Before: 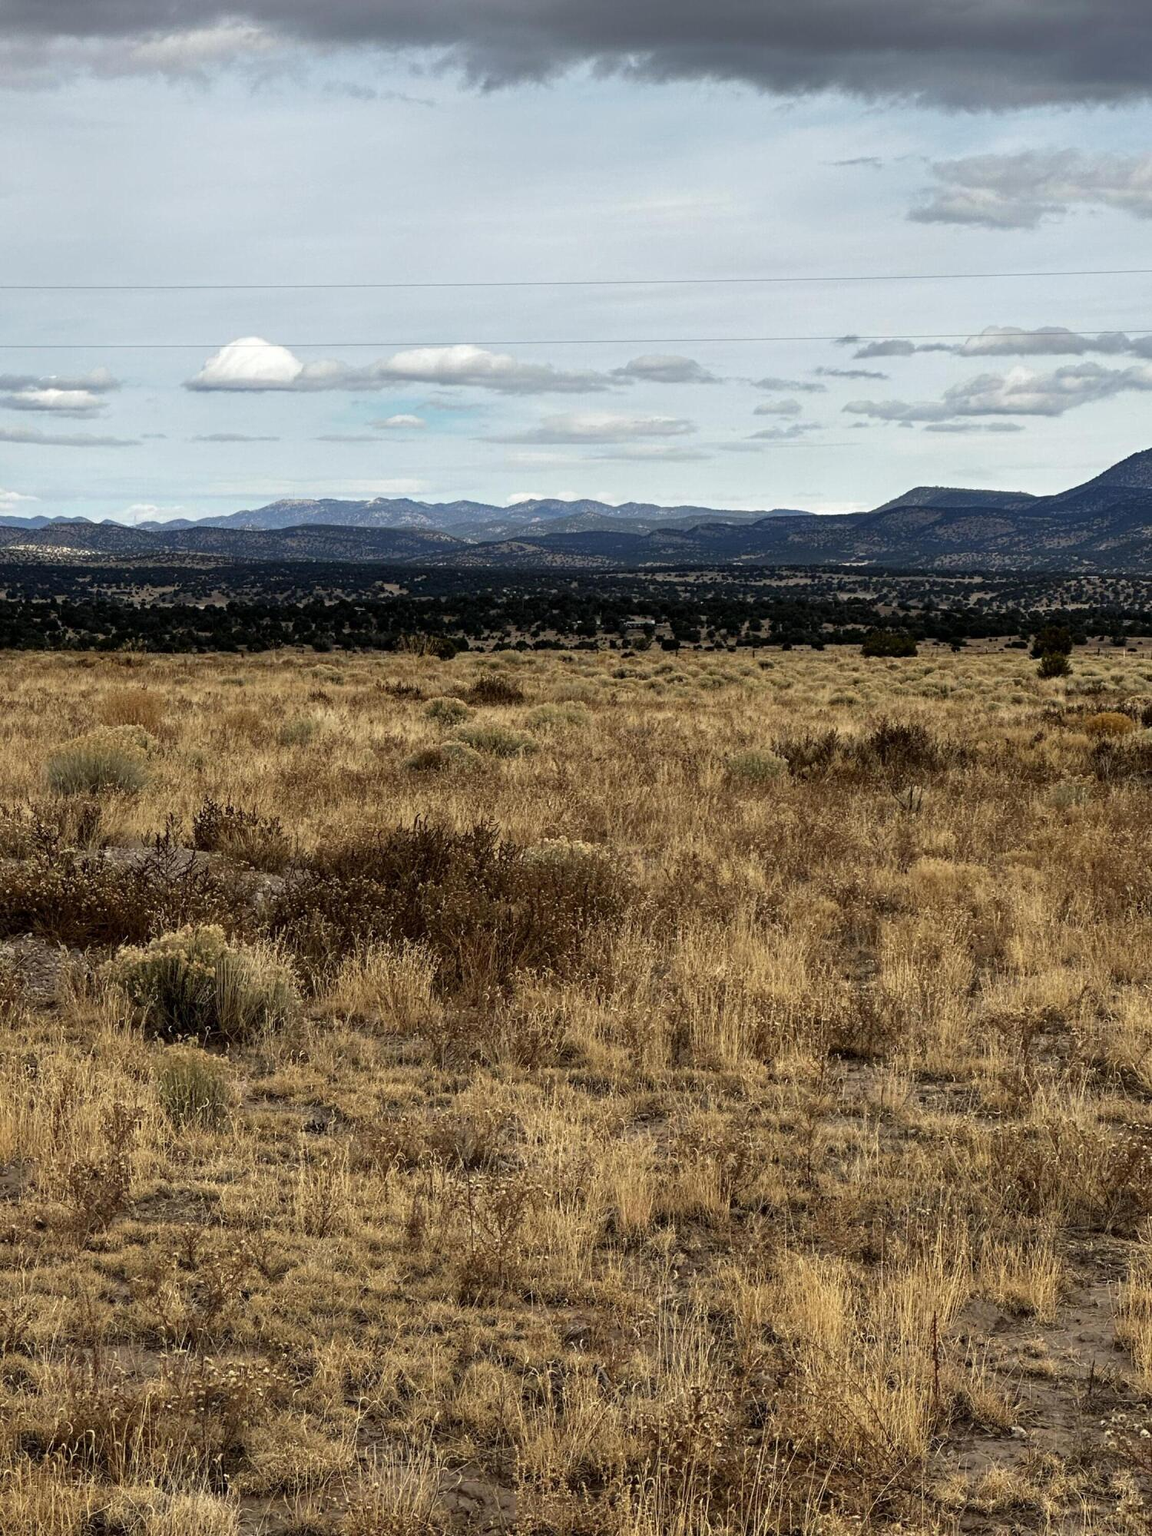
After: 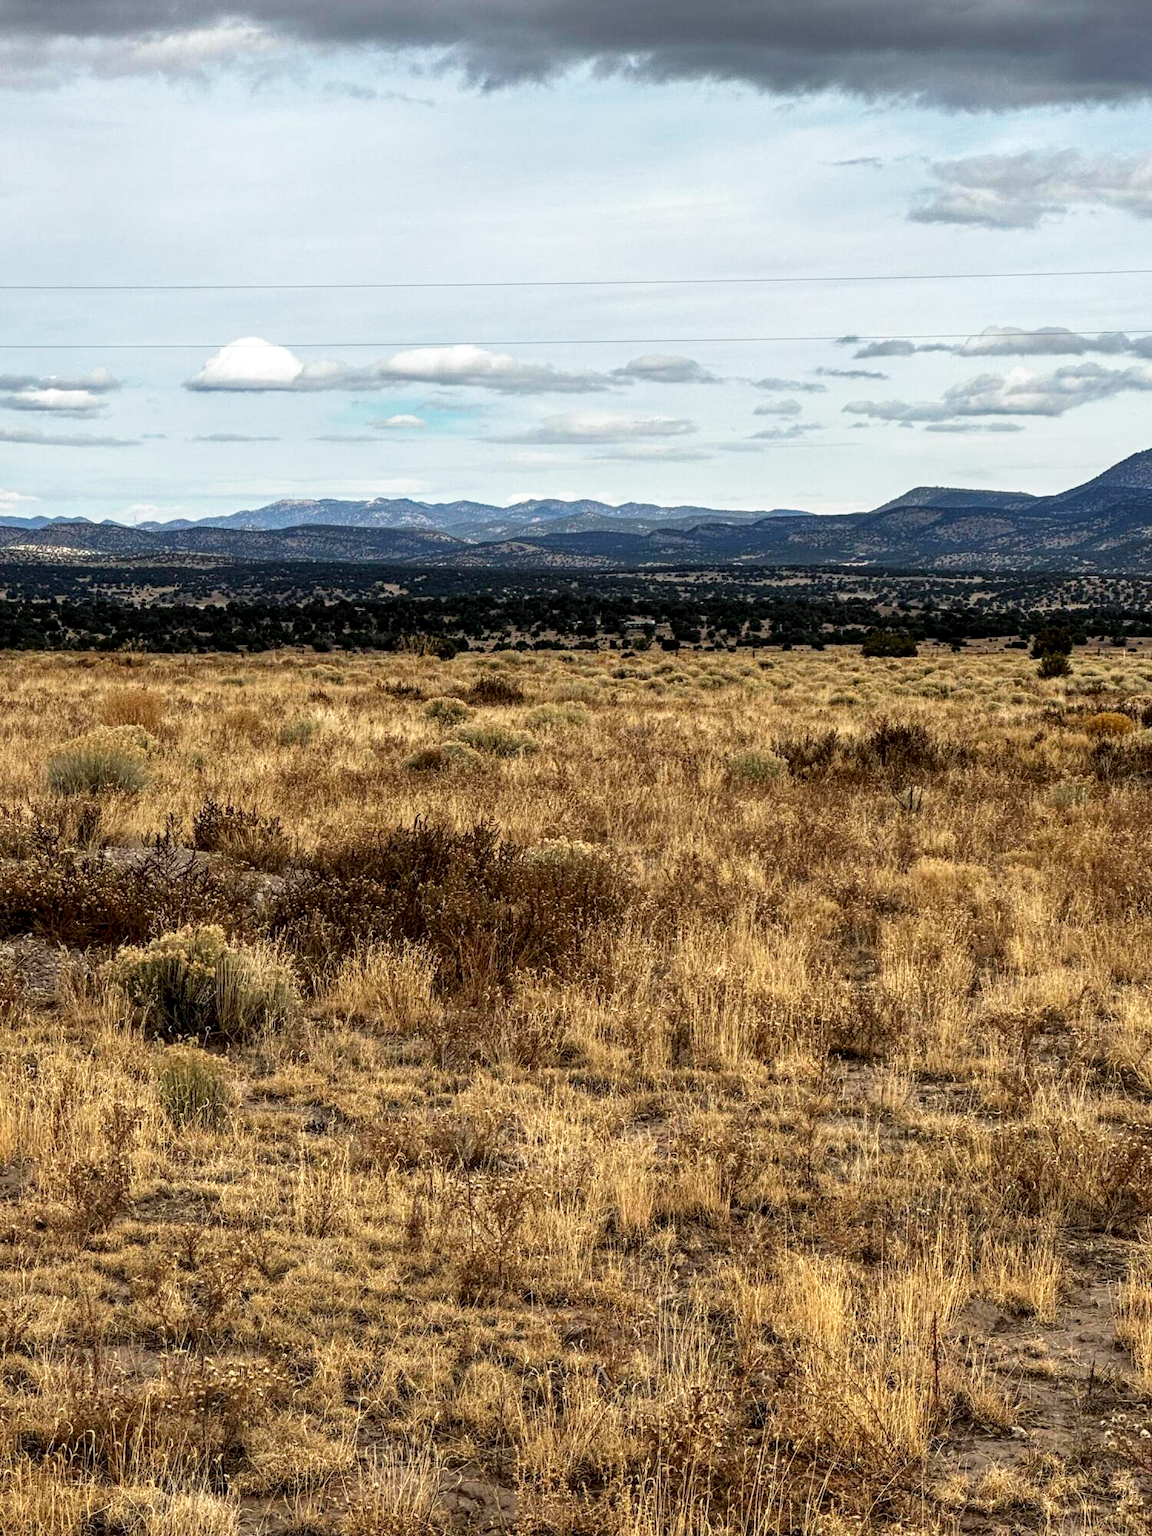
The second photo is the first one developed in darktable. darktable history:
base curve: curves: ch0 [(0, 0) (0.666, 0.806) (1, 1)], preserve colors none
local contrast: detail 130%
